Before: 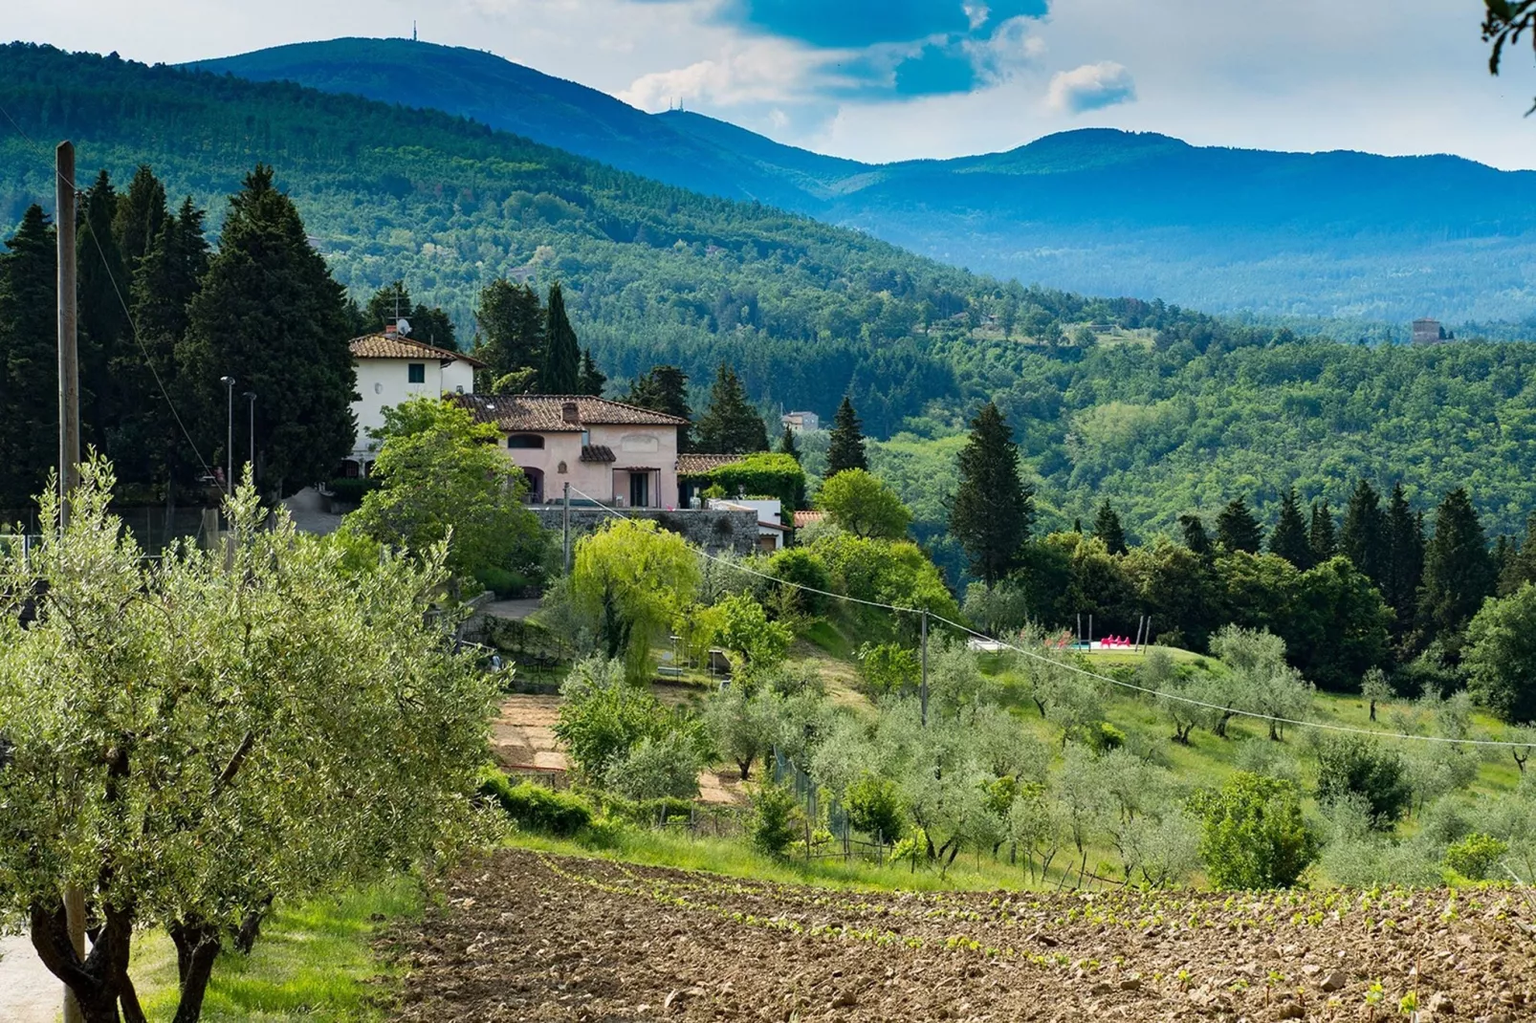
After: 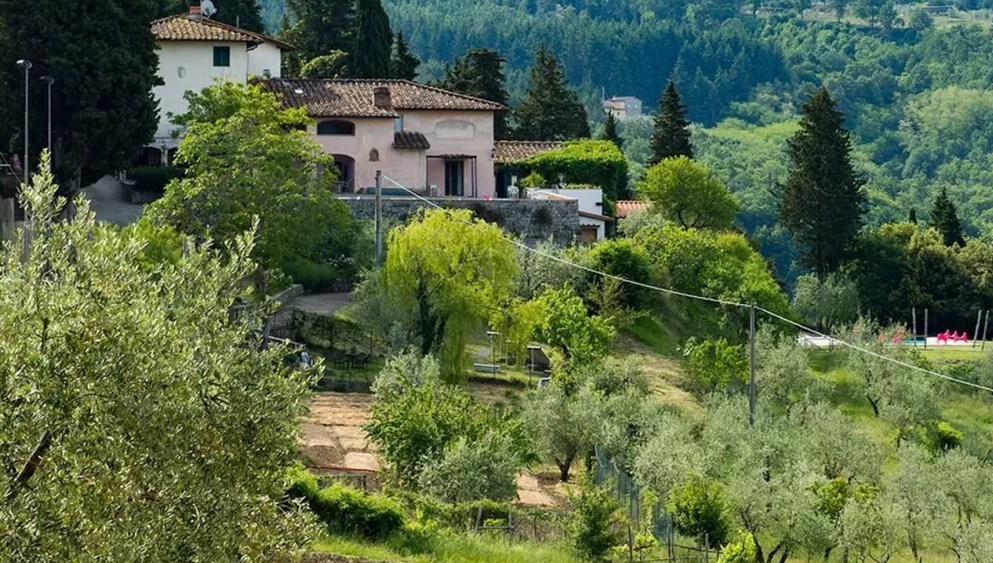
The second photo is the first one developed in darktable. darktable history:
crop: left 13.369%, top 31.295%, right 24.795%, bottom 16.005%
